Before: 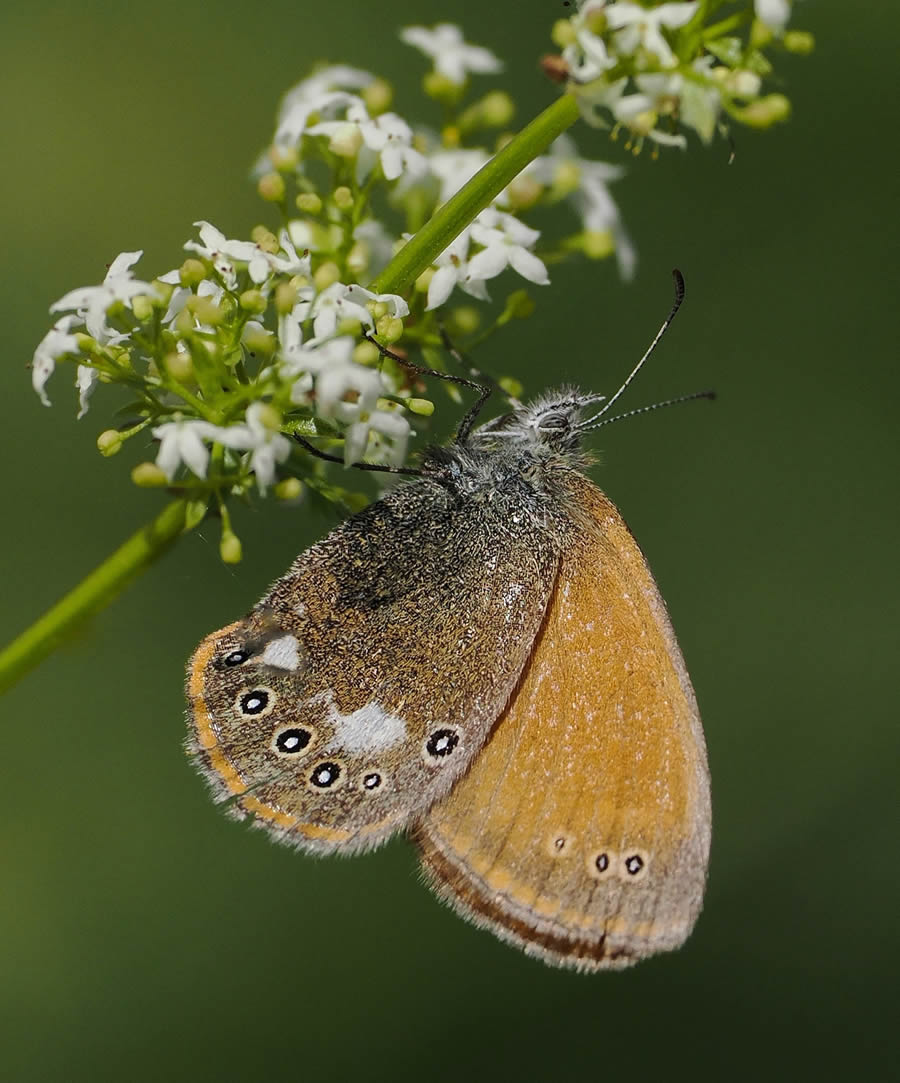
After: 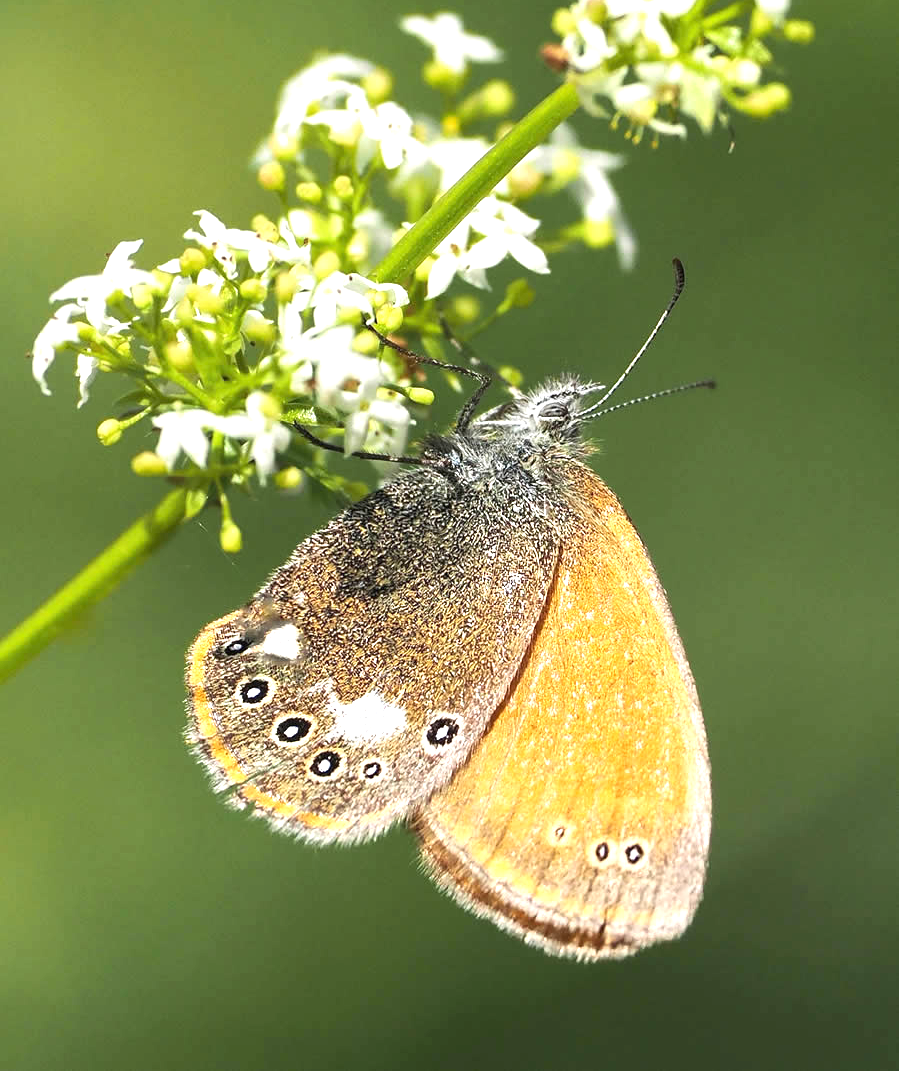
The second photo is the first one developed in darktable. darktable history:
crop: top 1.049%, right 0.001%
exposure: black level correction 0, exposure 1.55 EV, compensate exposure bias true, compensate highlight preservation false
